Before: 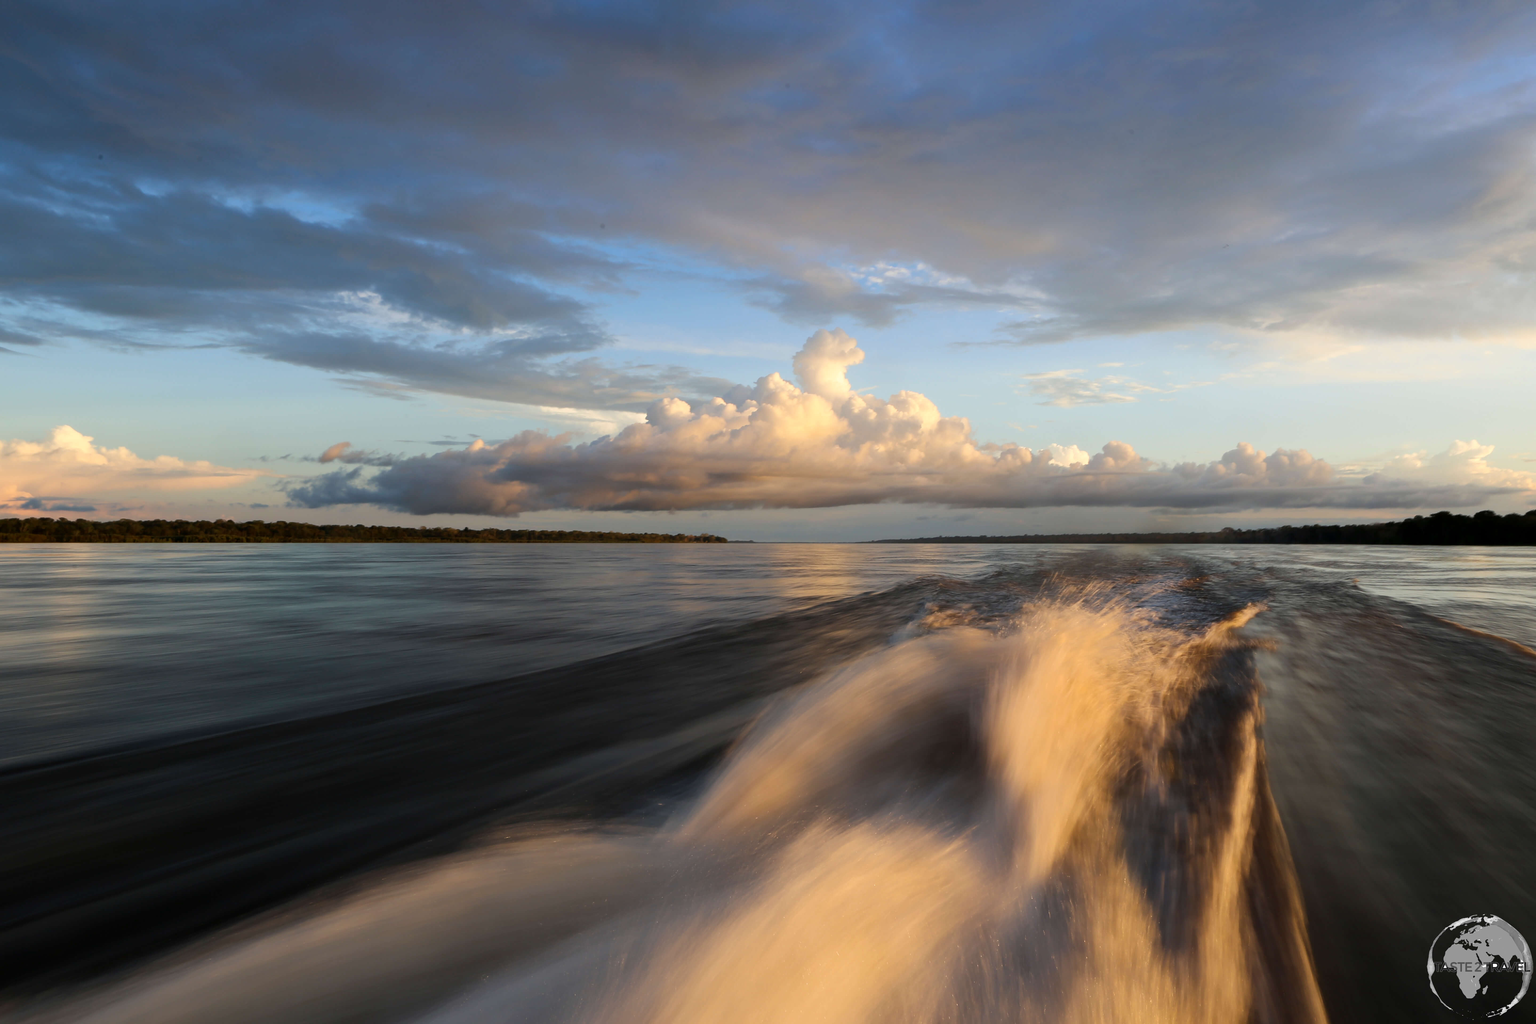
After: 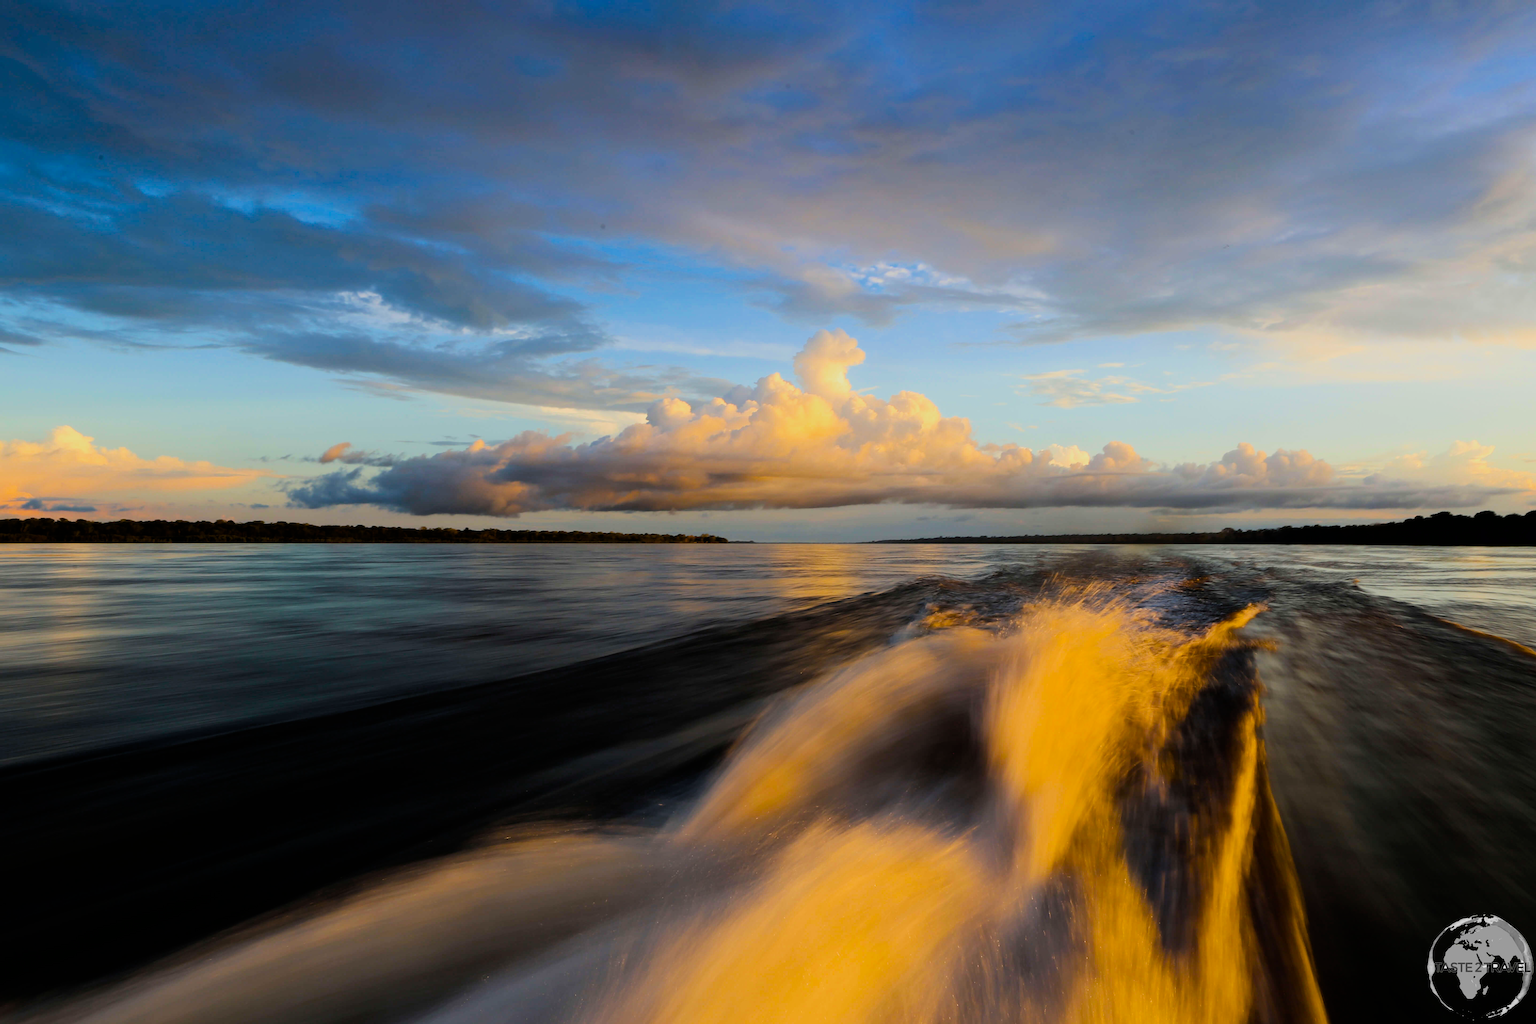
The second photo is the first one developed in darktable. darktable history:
color balance rgb: linear chroma grading › global chroma 9%, perceptual saturation grading › global saturation 36%, perceptual saturation grading › shadows 35%, perceptual brilliance grading › global brilliance 15%, perceptual brilliance grading › shadows -35%, global vibrance 15%
filmic rgb: black relative exposure -7.15 EV, white relative exposure 5.36 EV, hardness 3.02, color science v6 (2022)
